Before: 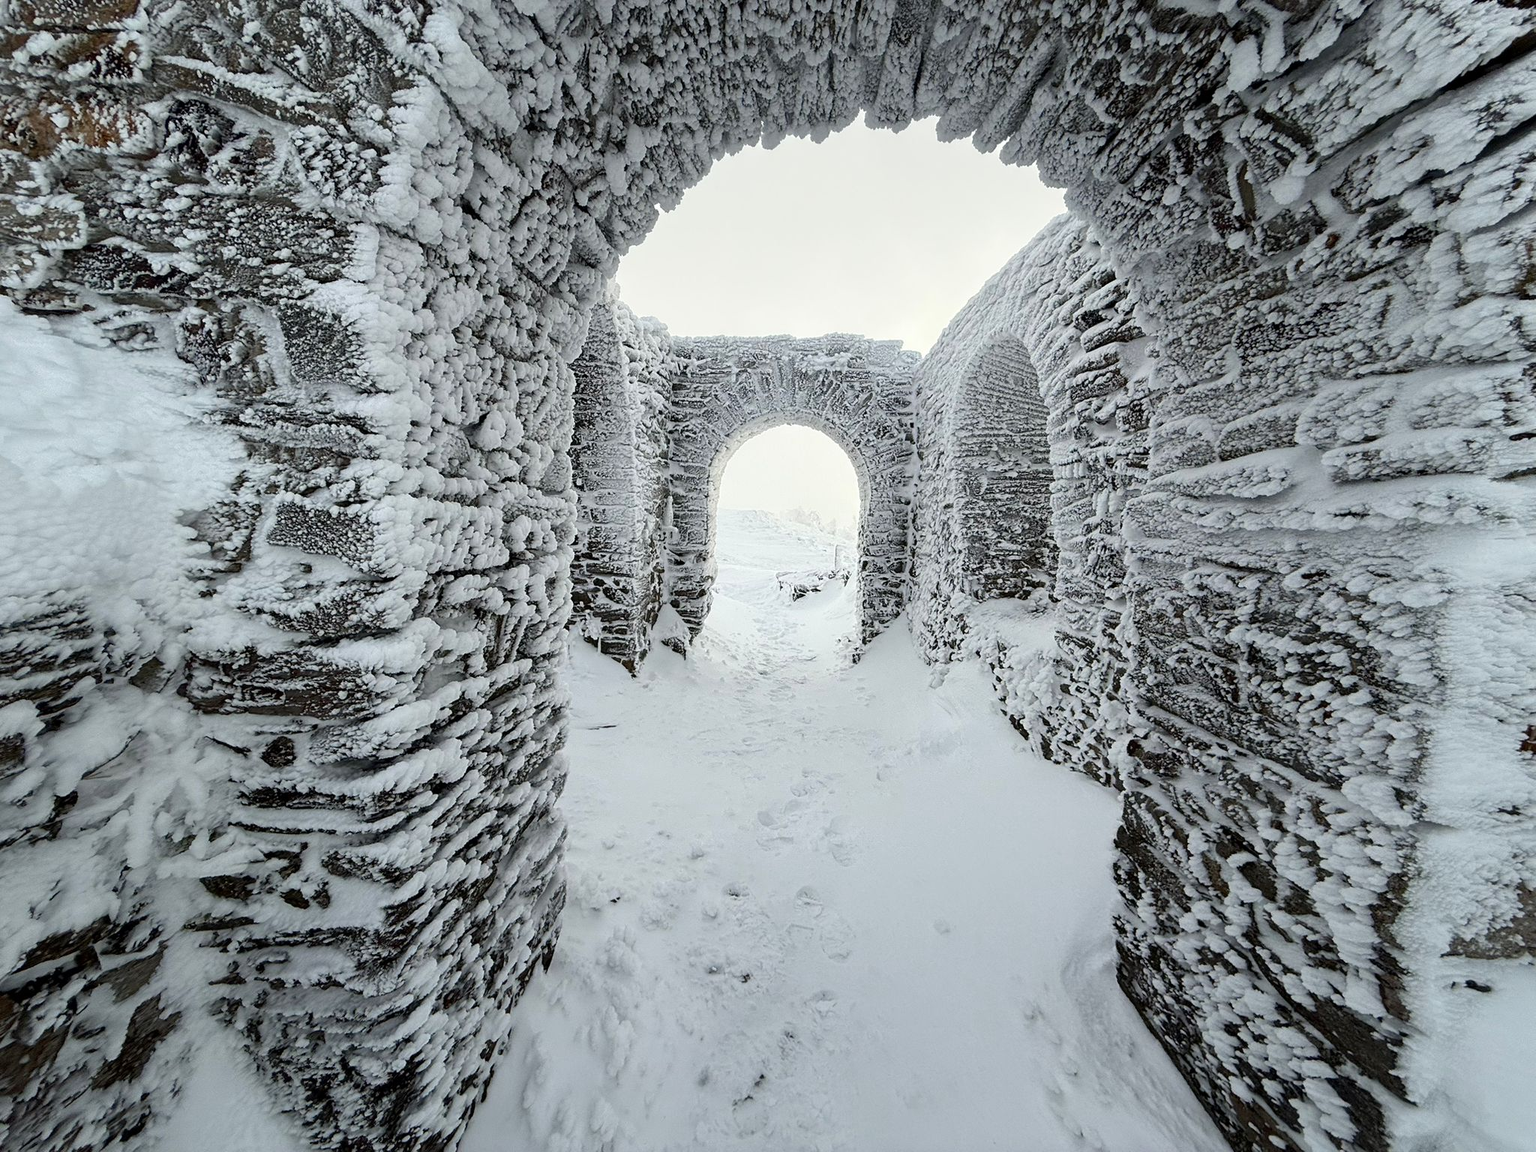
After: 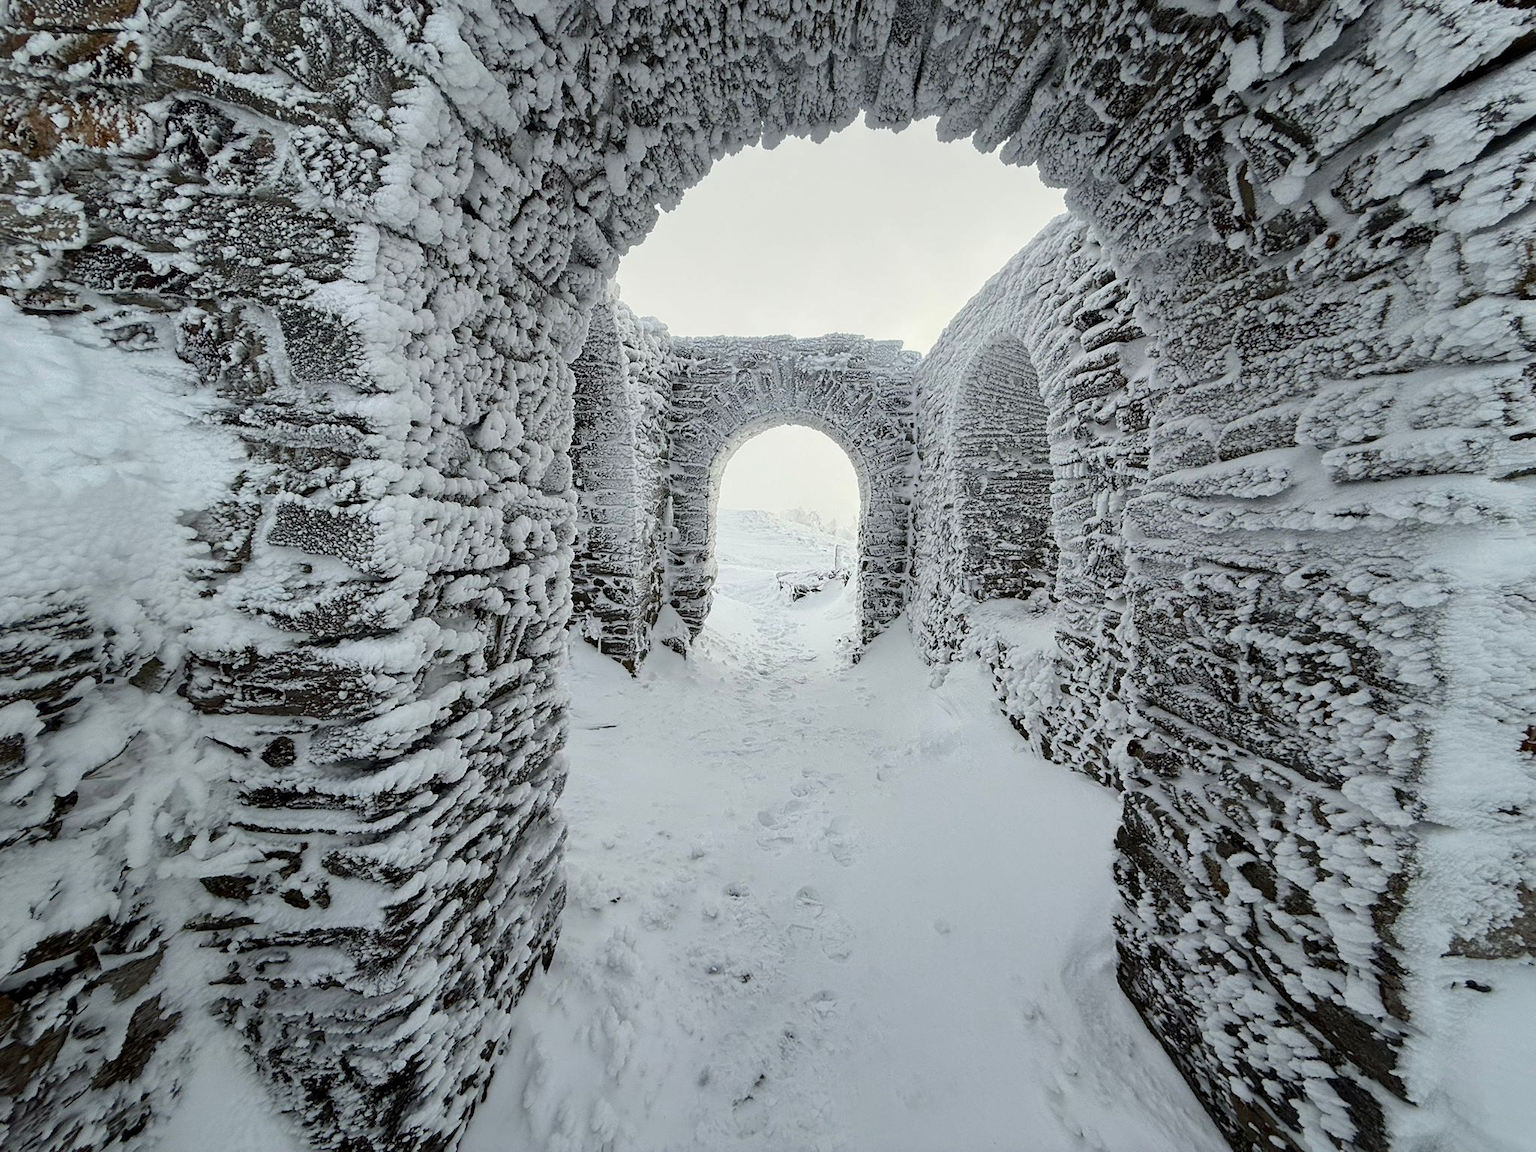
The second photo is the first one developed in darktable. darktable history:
shadows and highlights: shadows -20.34, white point adjustment -2.09, highlights -35
